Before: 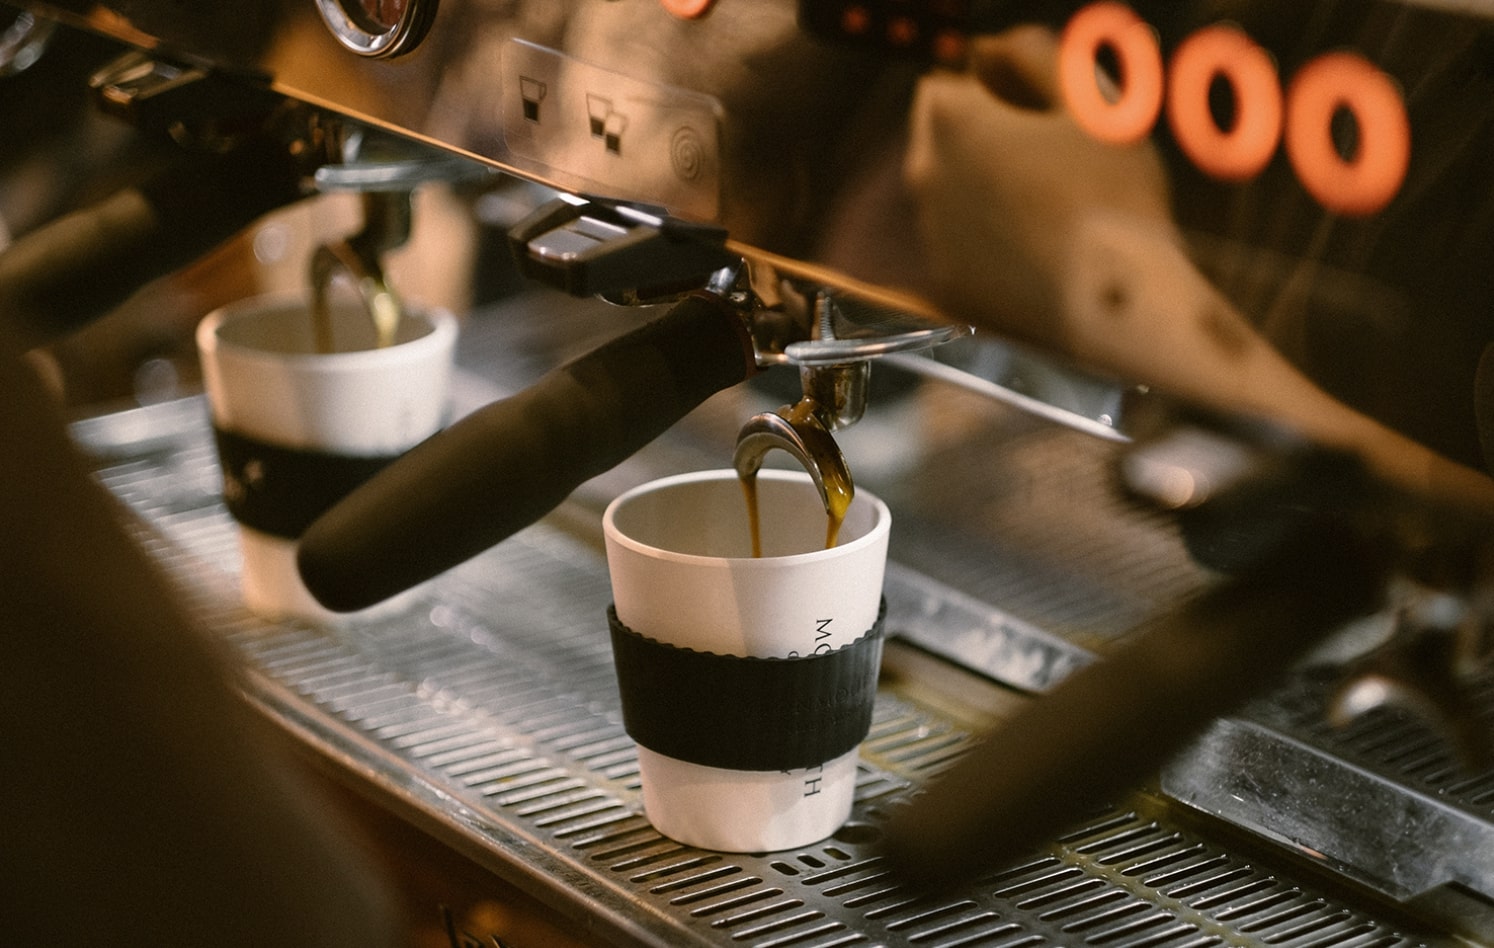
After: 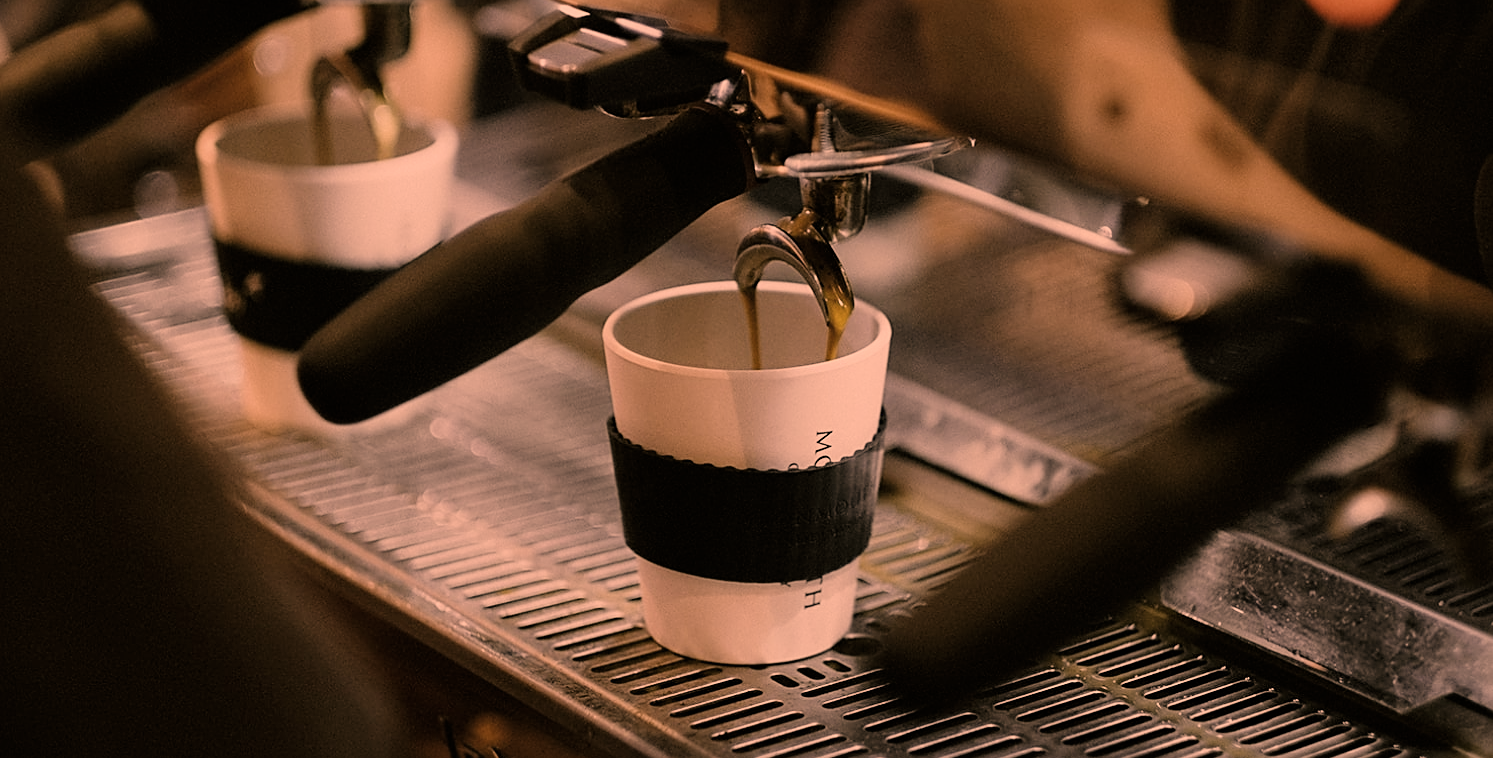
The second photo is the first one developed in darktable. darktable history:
color correction: highlights a* 40, highlights b* 40, saturation 0.69
crop and rotate: top 19.998%
tone equalizer: on, module defaults
filmic rgb: black relative exposure -7.65 EV, white relative exposure 4.56 EV, hardness 3.61
sharpen: on, module defaults
